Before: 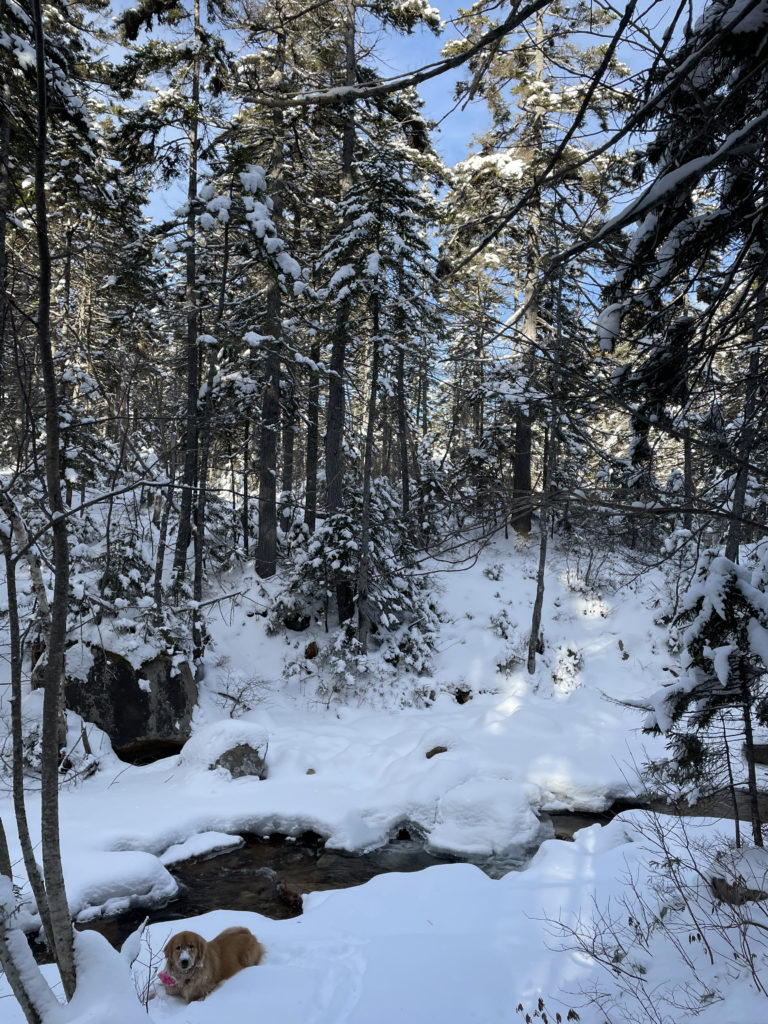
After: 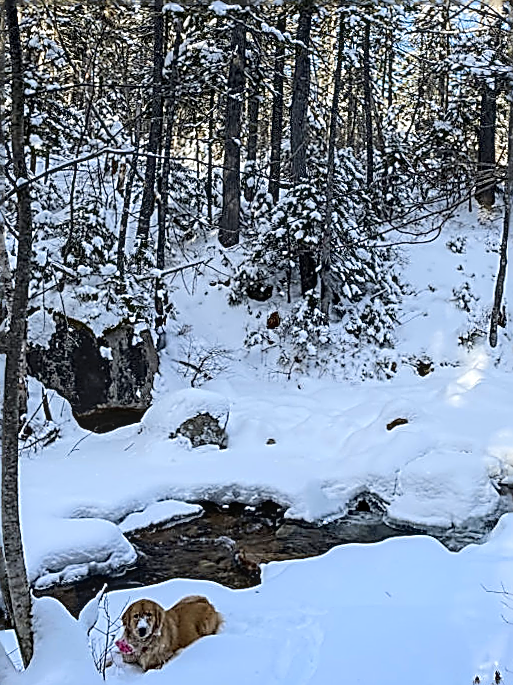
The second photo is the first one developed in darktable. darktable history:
local contrast: on, module defaults
sharpen: amount 2
crop and rotate: angle -0.82°, left 3.85%, top 31.828%, right 27.992%
tone curve: curves: ch0 [(0, 0) (0.526, 0.642) (1, 1)], color space Lab, linked channels, preserve colors none
color contrast: green-magenta contrast 0.8, blue-yellow contrast 1.1, unbound 0
